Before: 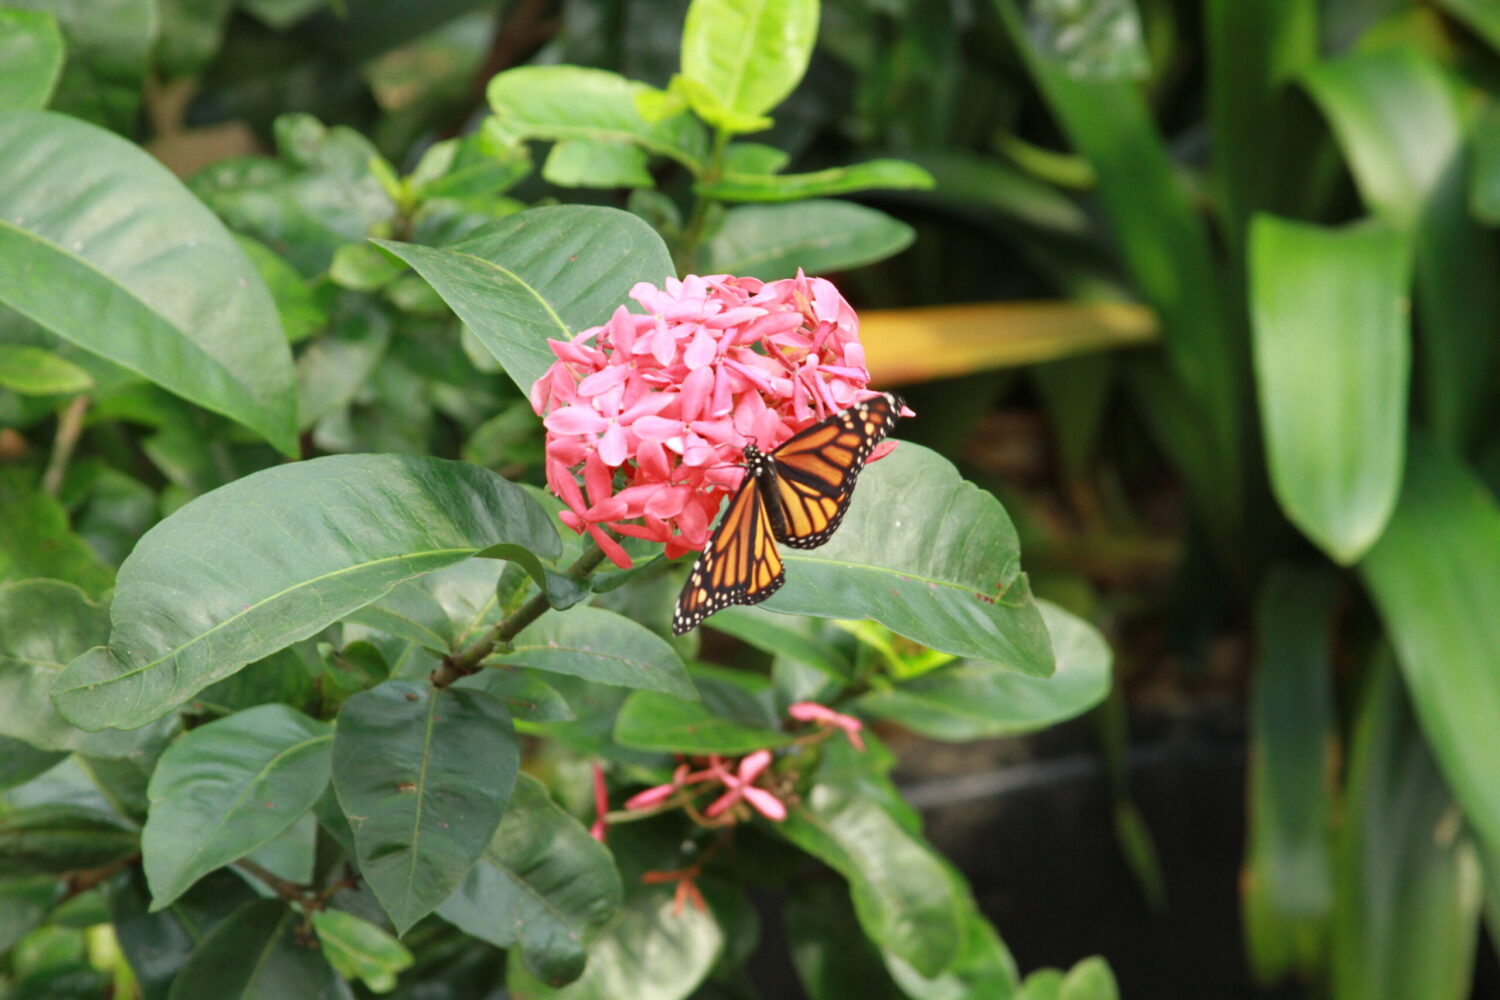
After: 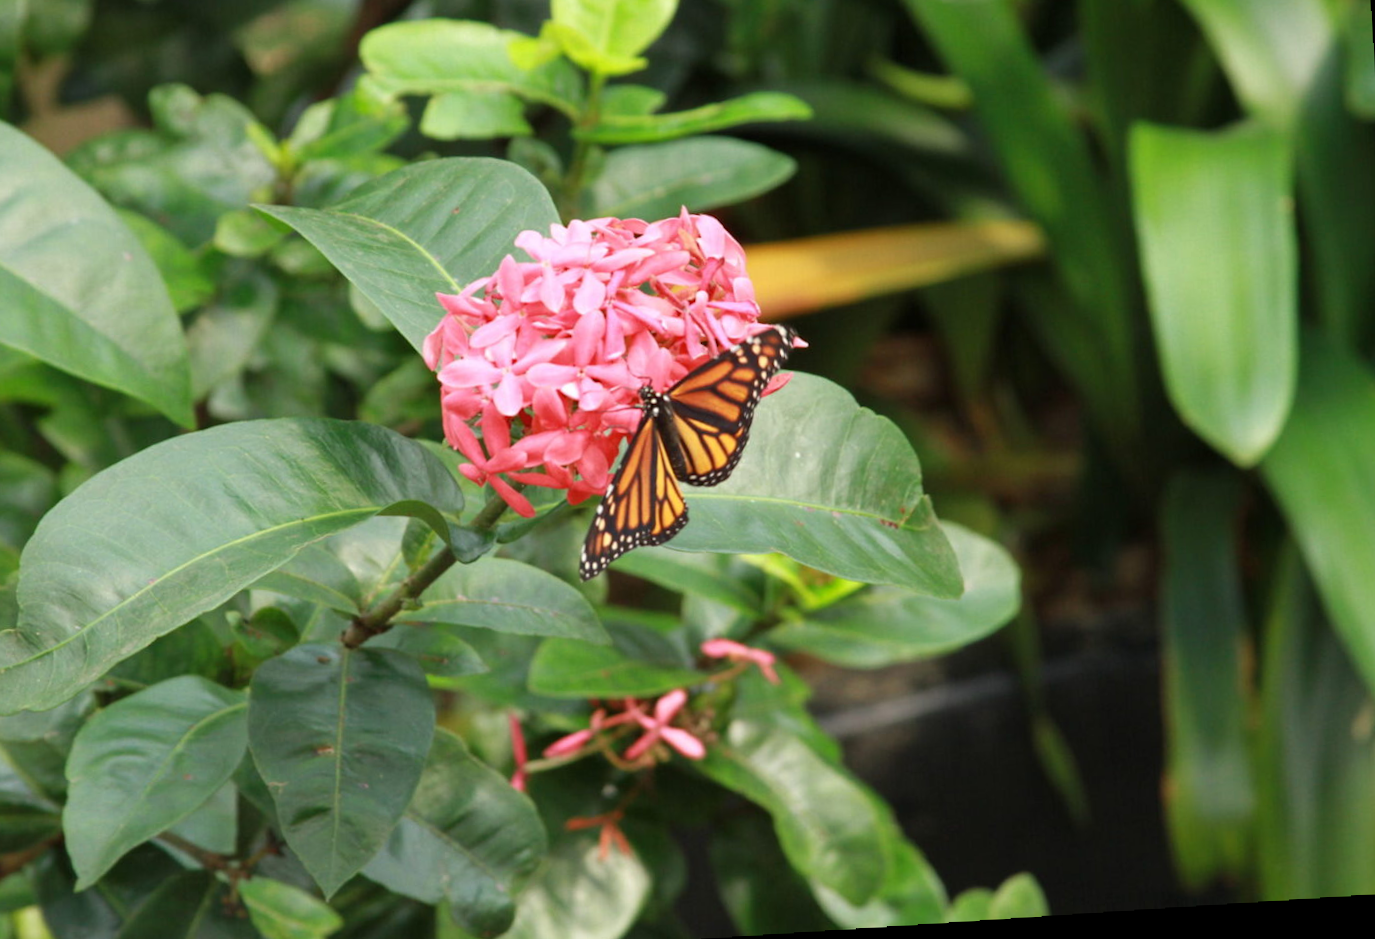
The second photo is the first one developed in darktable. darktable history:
crop and rotate: angle 1.96°, left 5.673%, top 5.673%
rotate and perspective: rotation -1.77°, lens shift (horizontal) 0.004, automatic cropping off
